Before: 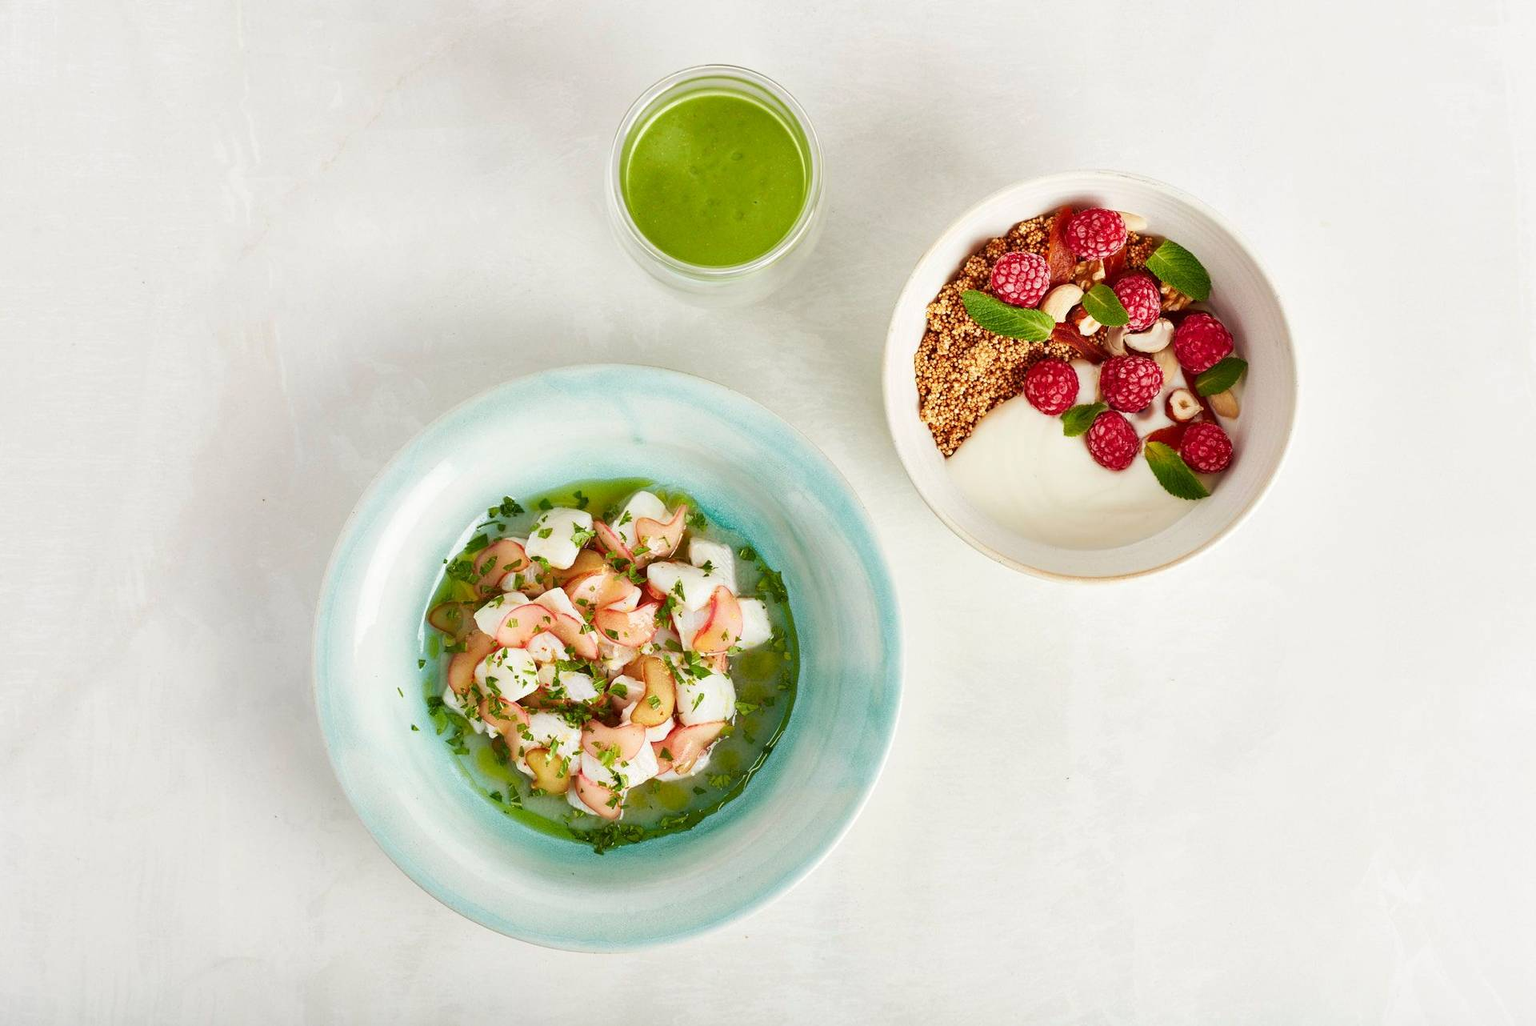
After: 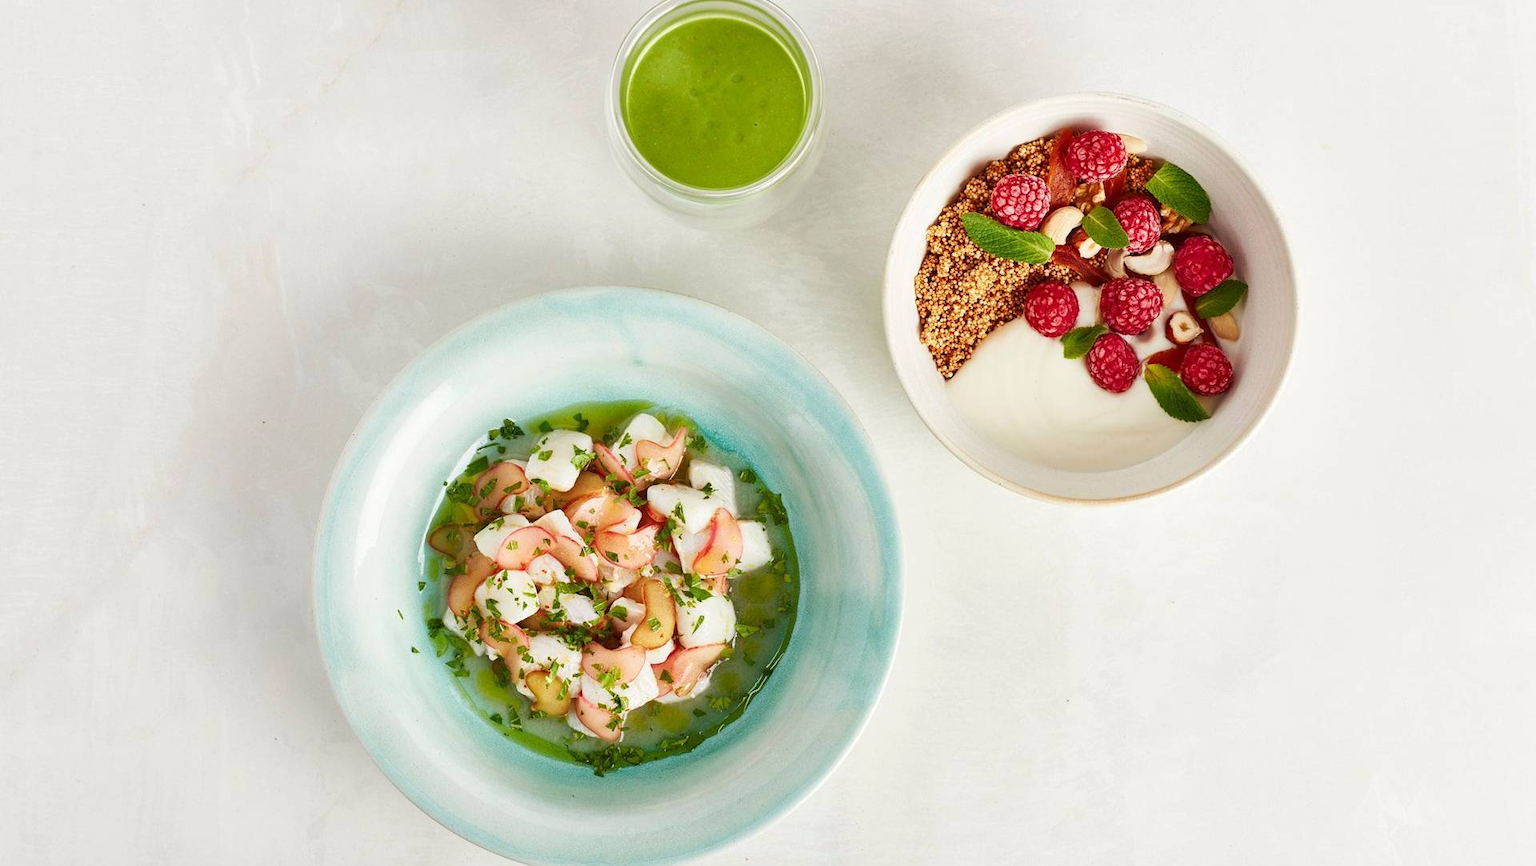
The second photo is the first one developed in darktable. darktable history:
crop: top 7.614%, bottom 7.884%
